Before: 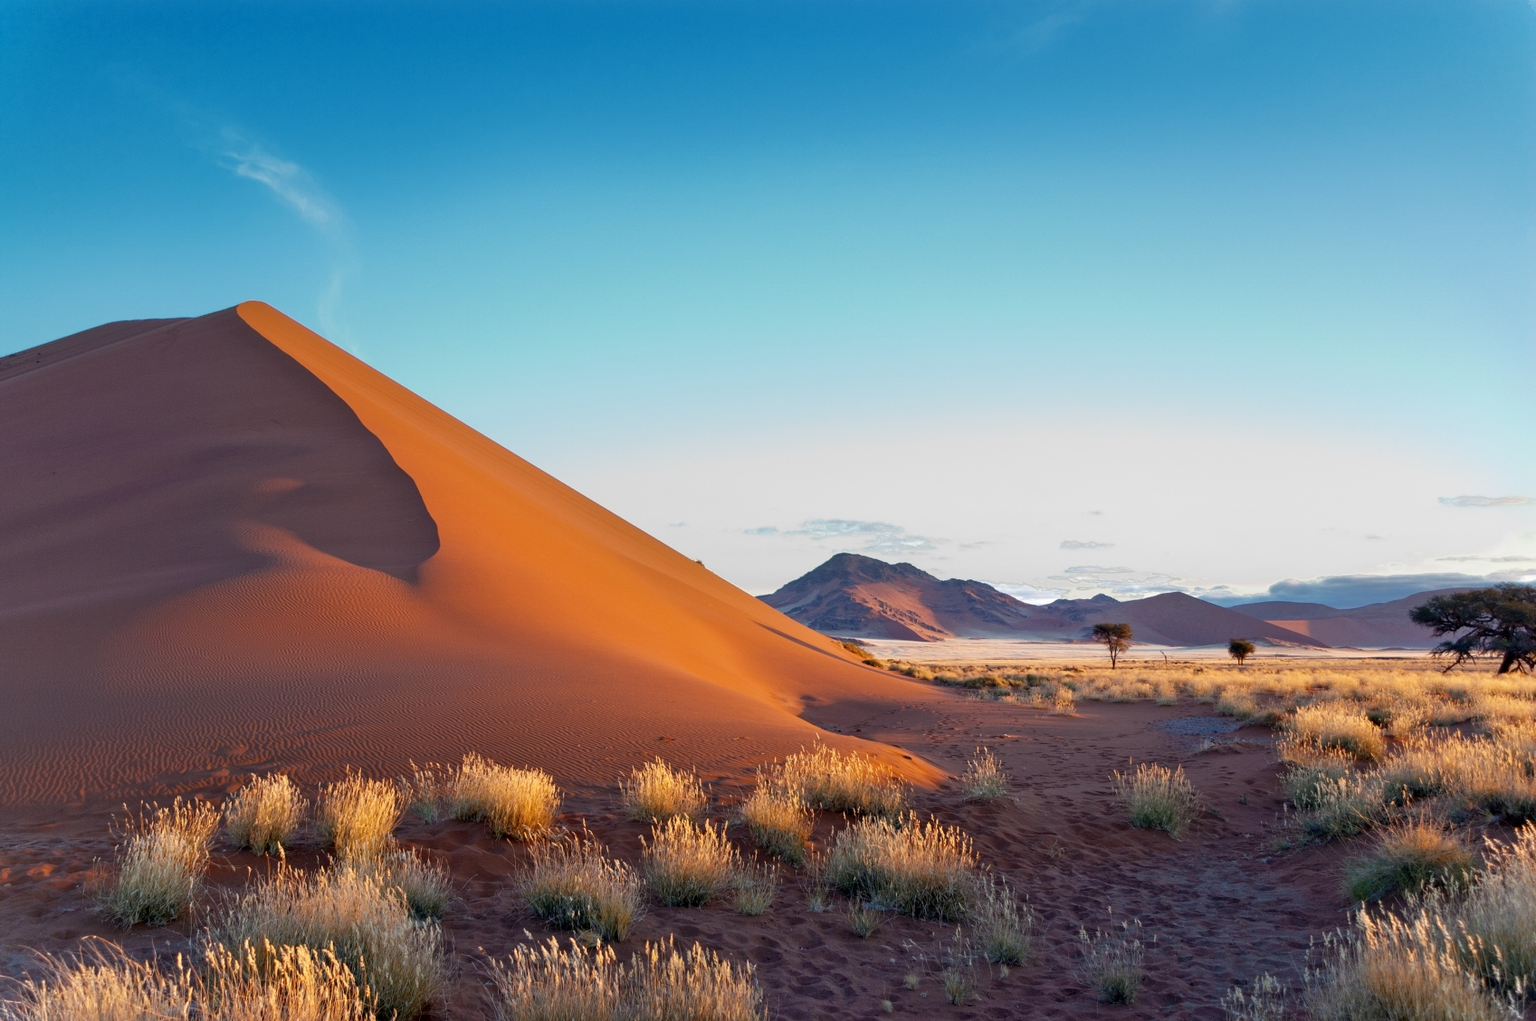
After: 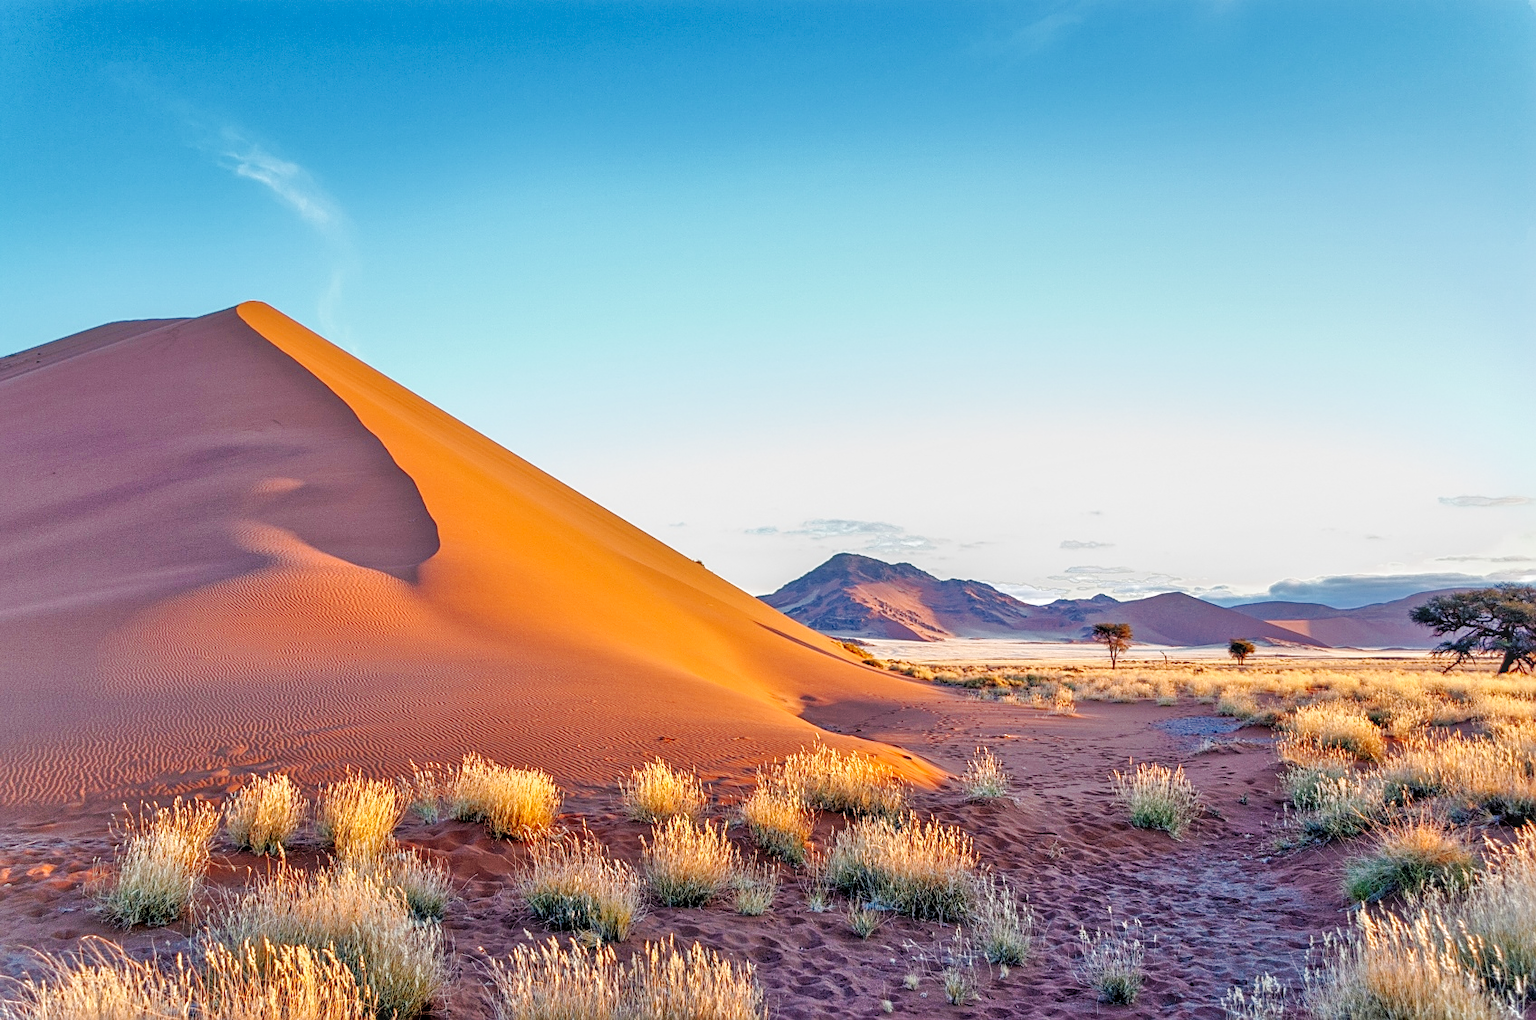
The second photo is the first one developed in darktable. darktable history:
local contrast: highlights 4%, shadows 5%, detail 134%
tone curve: curves: ch0 [(0, 0) (0.003, 0.005) (0.011, 0.013) (0.025, 0.027) (0.044, 0.044) (0.069, 0.06) (0.1, 0.081) (0.136, 0.114) (0.177, 0.16) (0.224, 0.211) (0.277, 0.277) (0.335, 0.354) (0.399, 0.435) (0.468, 0.538) (0.543, 0.626) (0.623, 0.708) (0.709, 0.789) (0.801, 0.867) (0.898, 0.935) (1, 1)], preserve colors none
tone equalizer: -7 EV 0.155 EV, -6 EV 0.603 EV, -5 EV 1.17 EV, -4 EV 1.33 EV, -3 EV 1.15 EV, -2 EV 0.6 EV, -1 EV 0.161 EV
sharpen: on, module defaults
